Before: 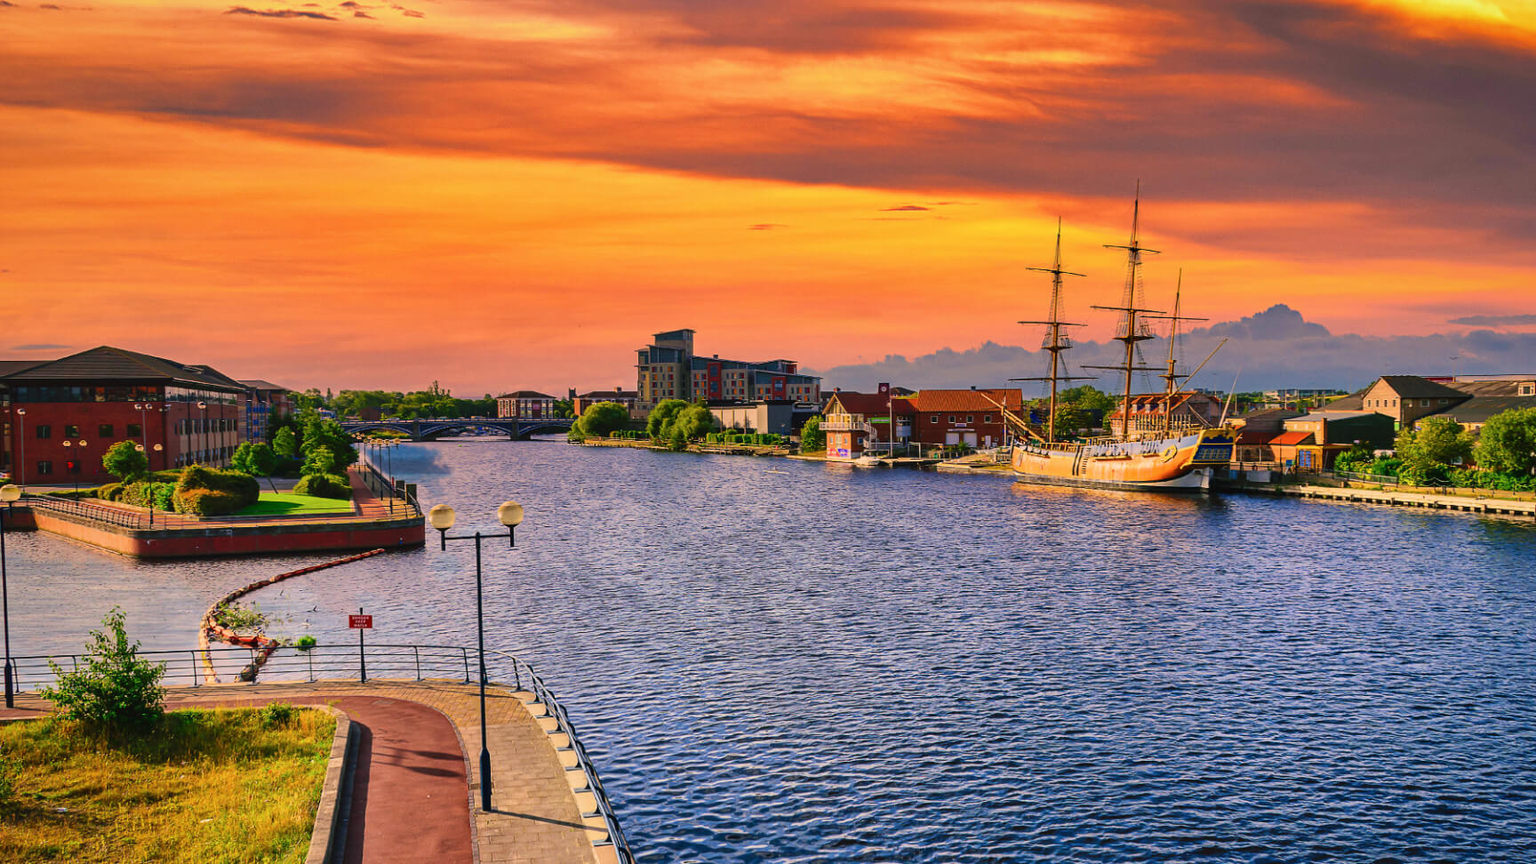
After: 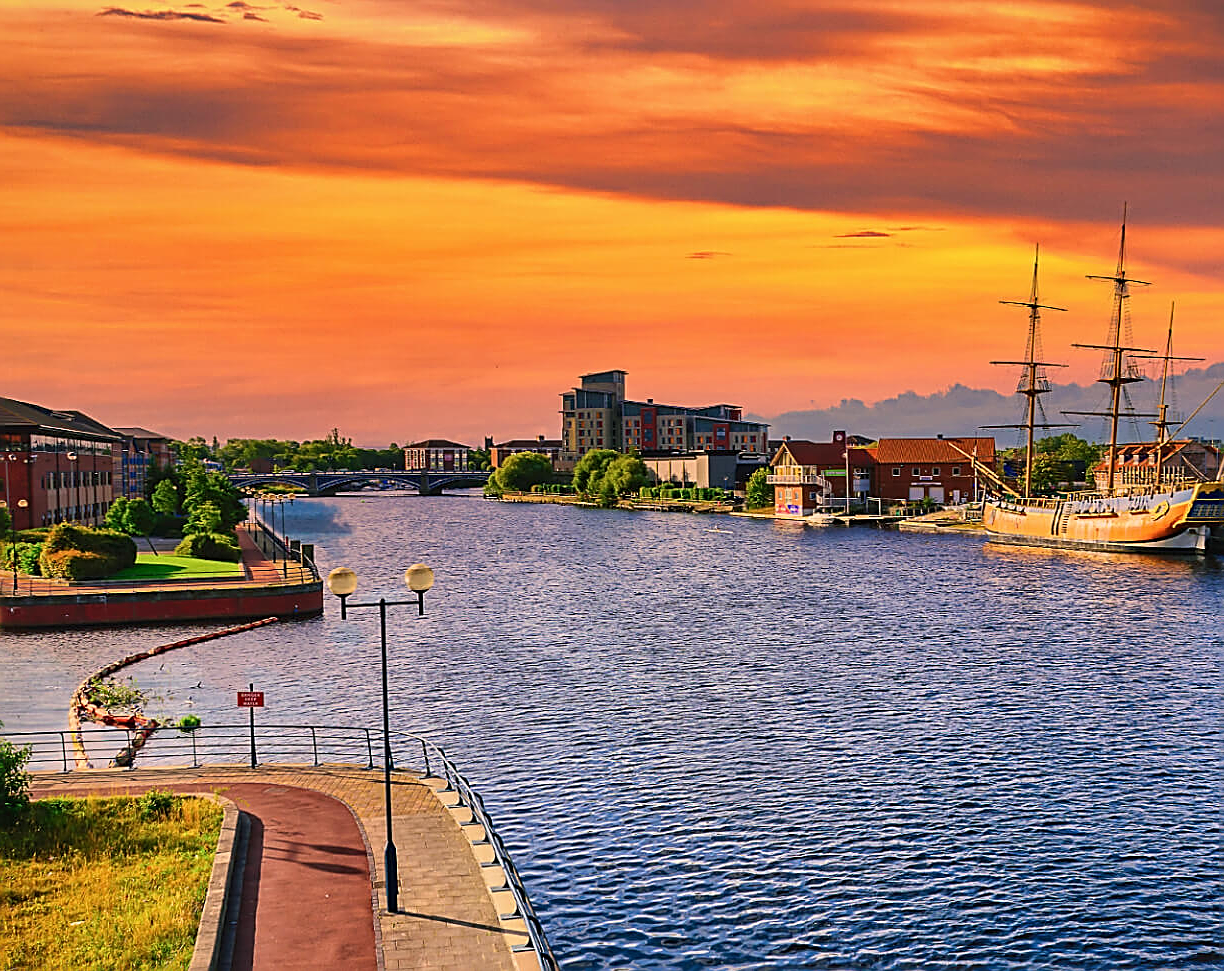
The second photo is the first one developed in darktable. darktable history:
sharpen: amount 0.886
crop and rotate: left 8.989%, right 20.148%
